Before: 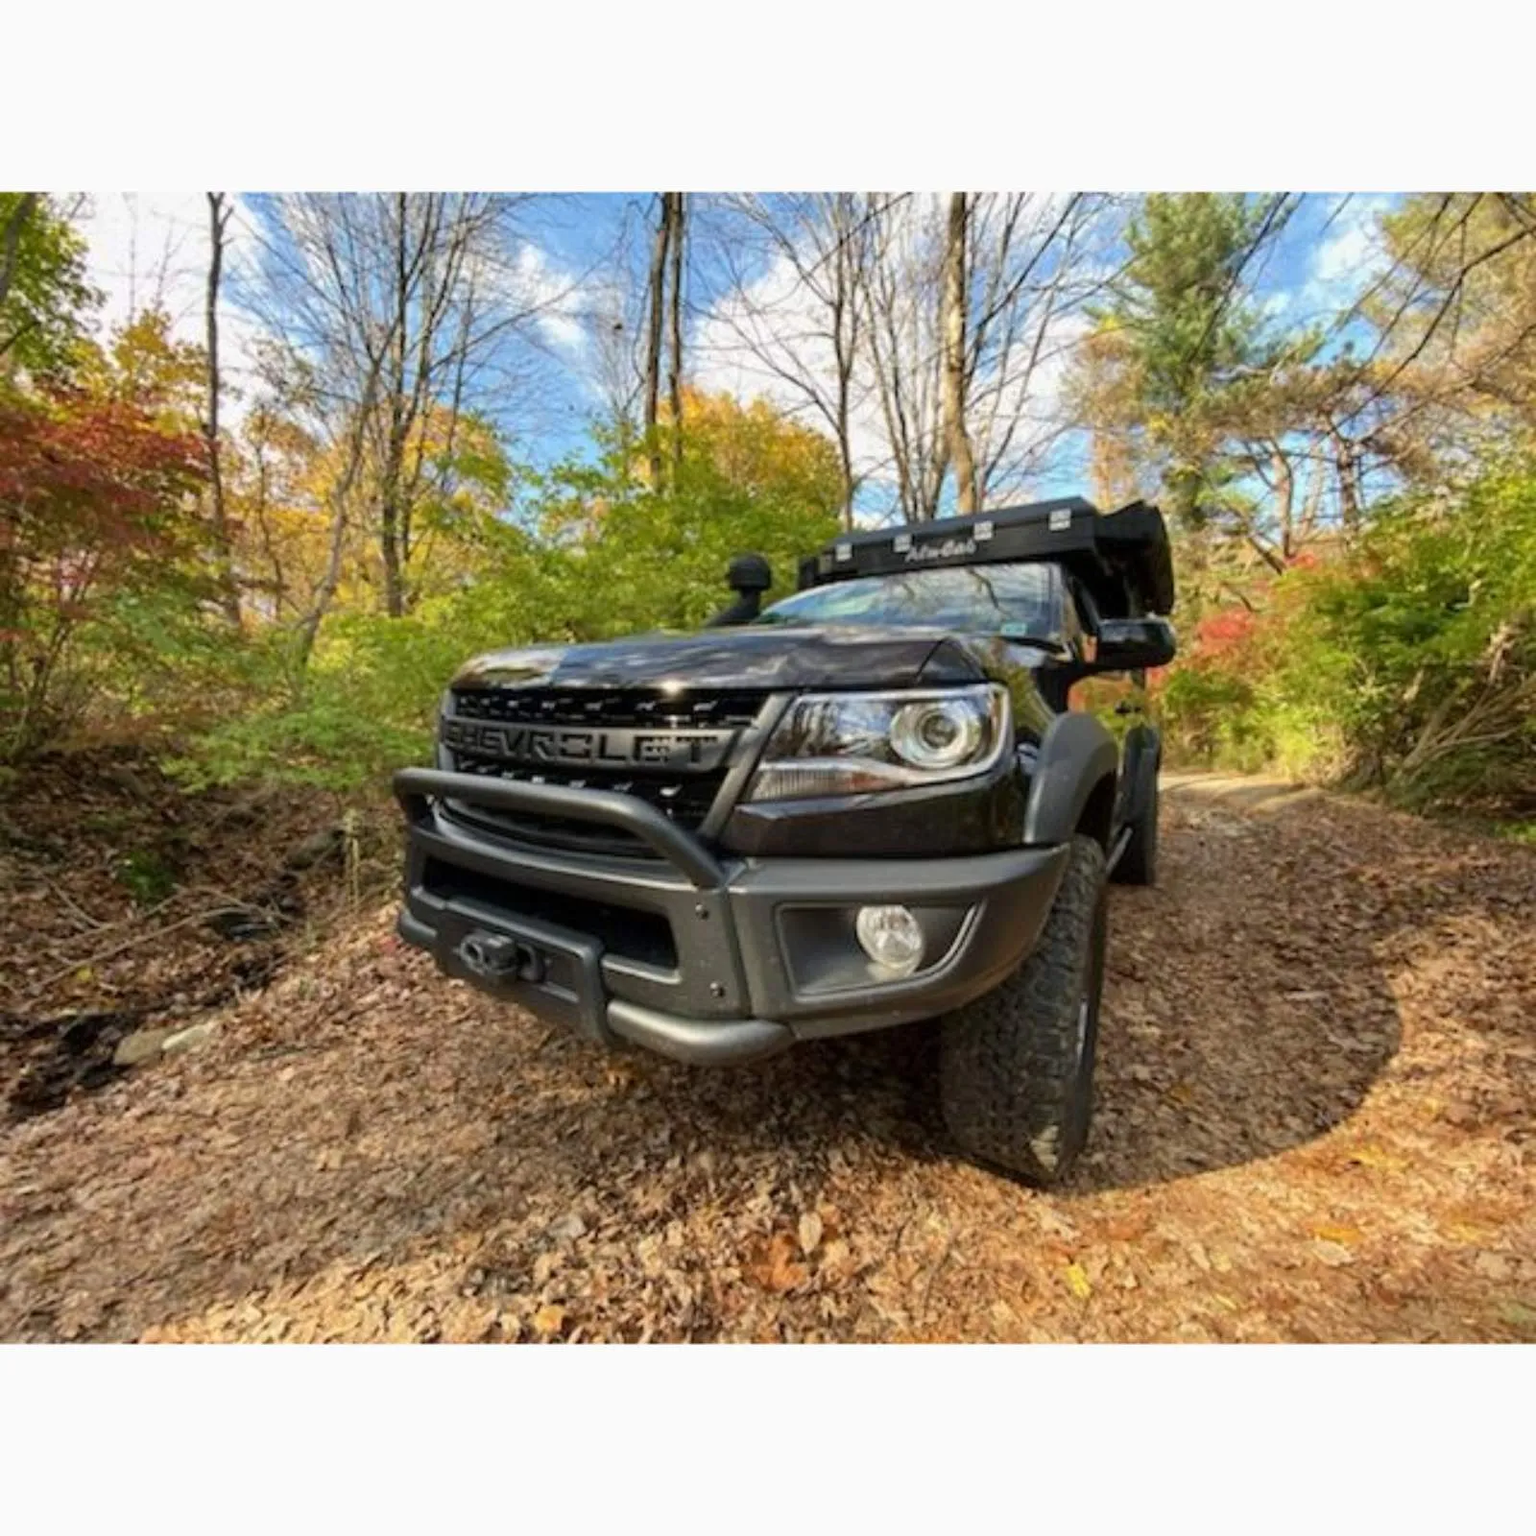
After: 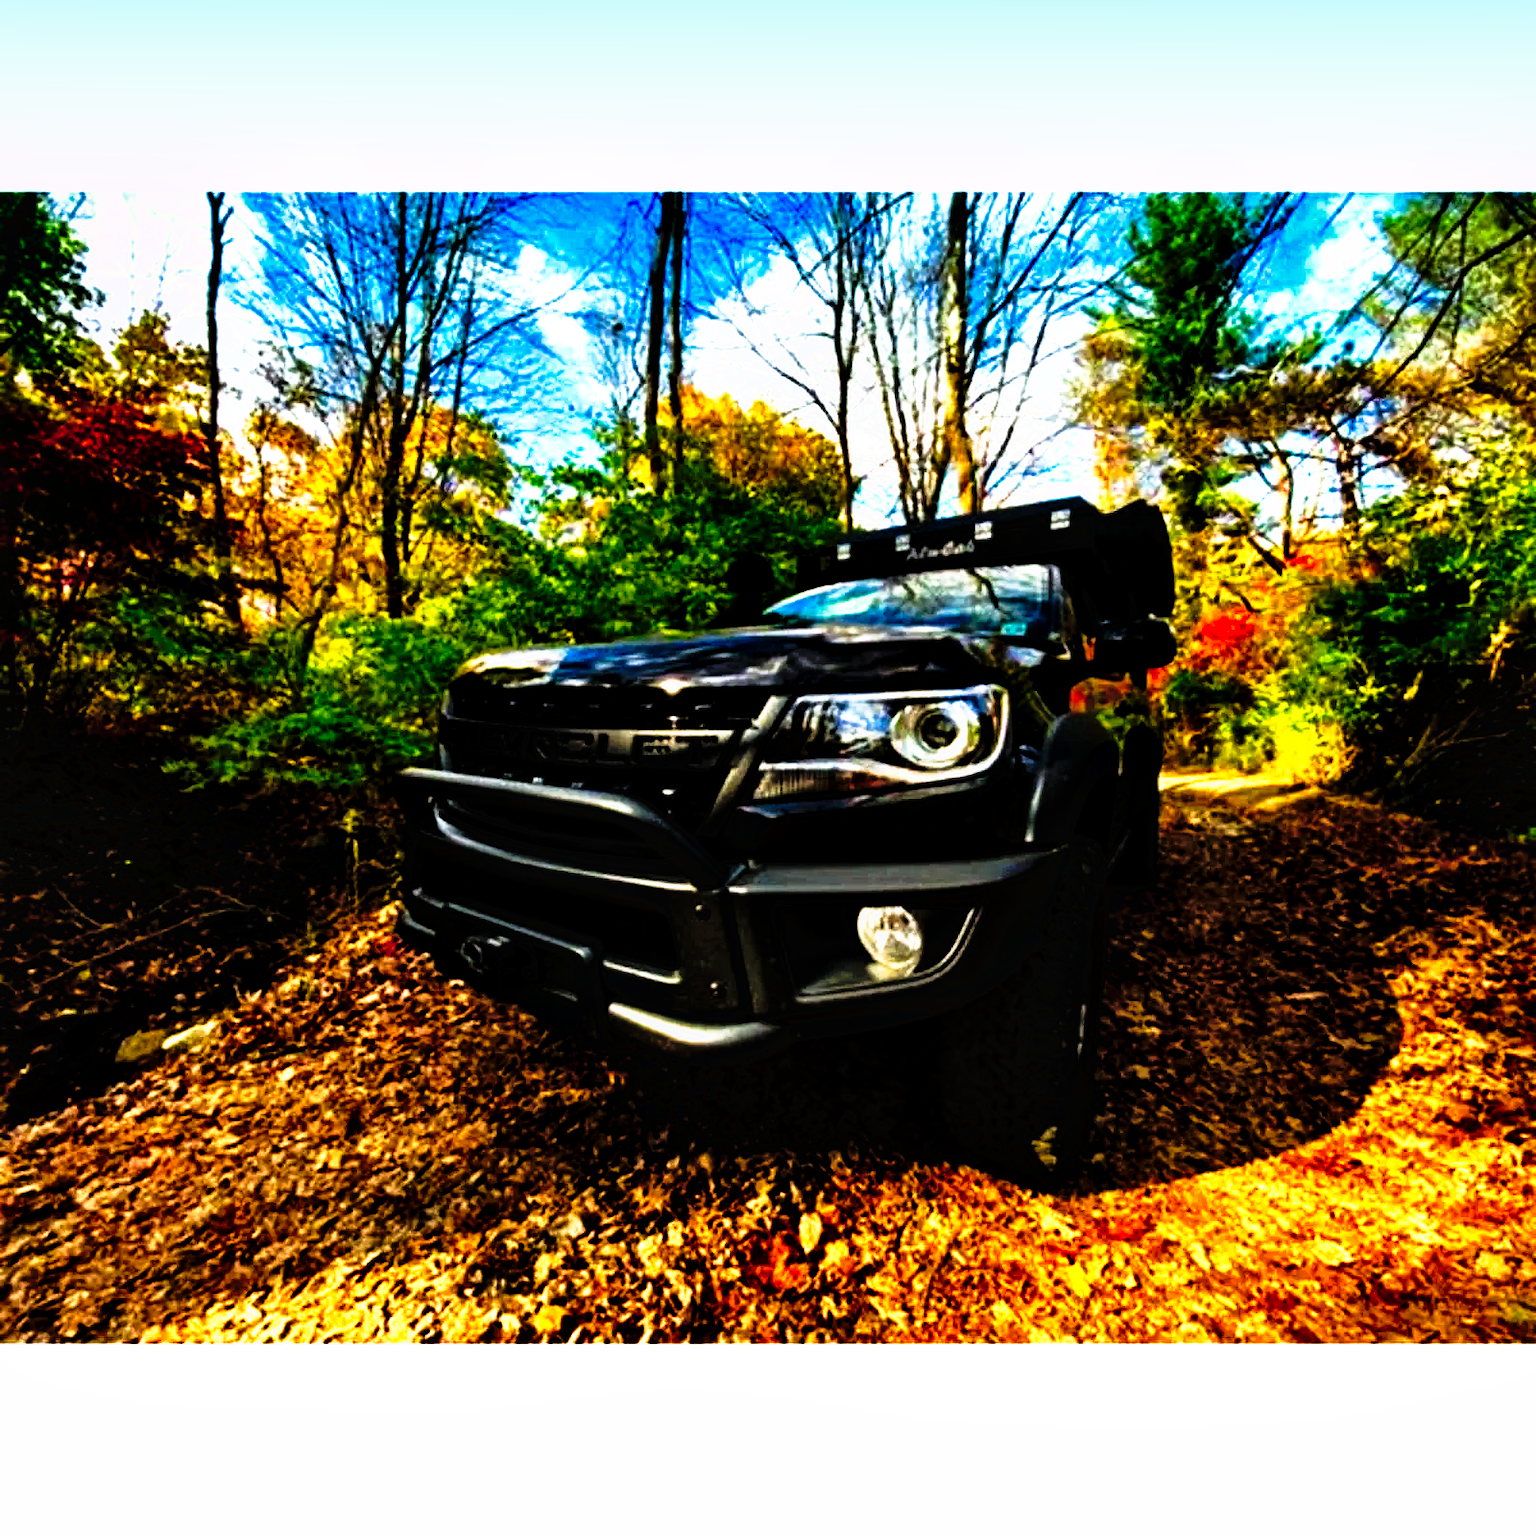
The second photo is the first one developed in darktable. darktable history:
tone curve: curves: ch0 [(0, 0) (0.003, 0.005) (0.011, 0.005) (0.025, 0.006) (0.044, 0.008) (0.069, 0.01) (0.1, 0.012) (0.136, 0.015) (0.177, 0.019) (0.224, 0.017) (0.277, 0.015) (0.335, 0.018) (0.399, 0.043) (0.468, 0.118) (0.543, 0.349) (0.623, 0.591) (0.709, 0.88) (0.801, 0.983) (0.898, 0.973) (1, 1)], preserve colors none
graduated density: density 2.02 EV, hardness 44%, rotation 0.374°, offset 8.21, hue 208.8°, saturation 97%
local contrast: mode bilateral grid, contrast 20, coarseness 50, detail 150%, midtone range 0.2
